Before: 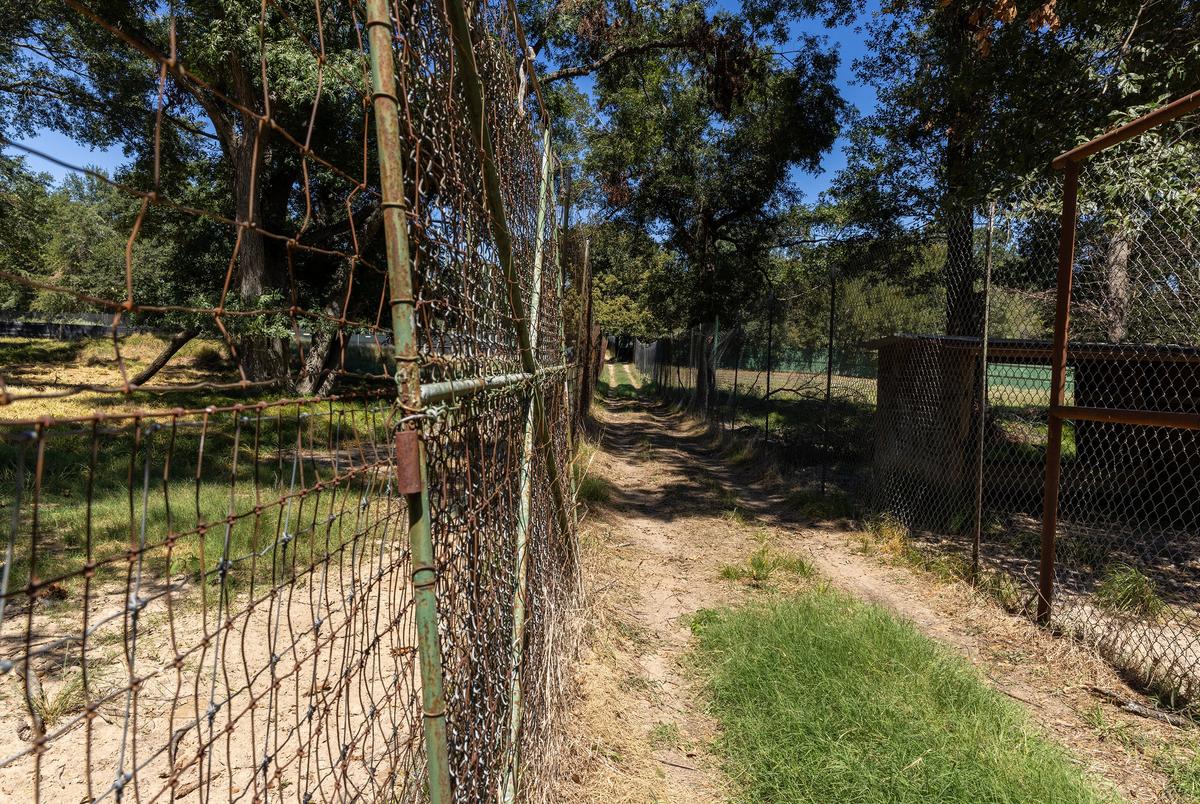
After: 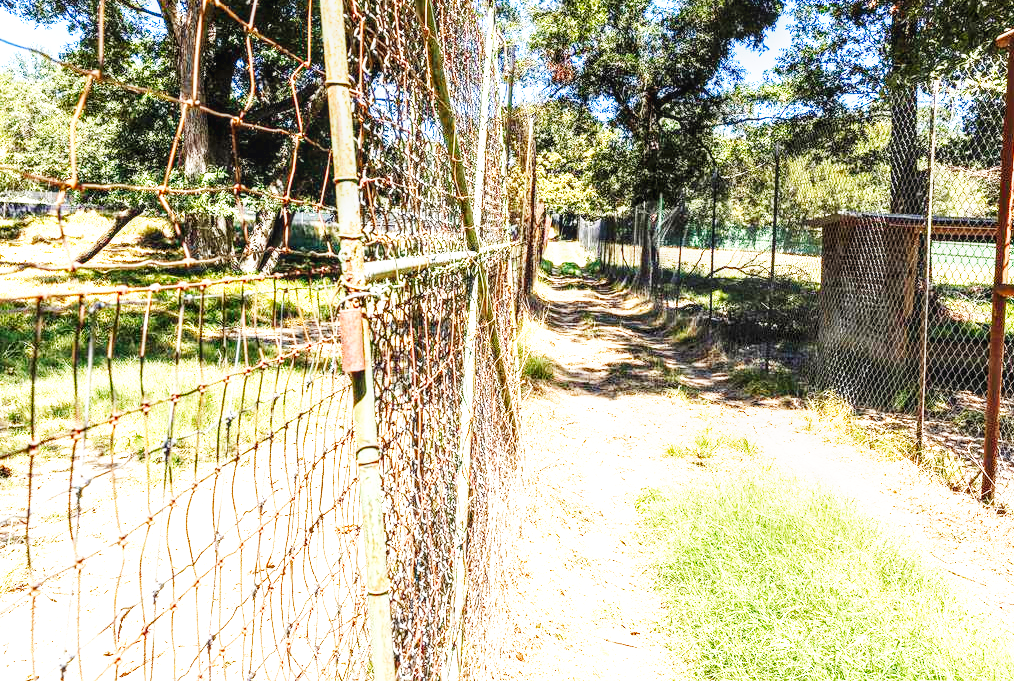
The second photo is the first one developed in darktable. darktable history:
exposure: exposure 1.996 EV, compensate highlight preservation false
tone equalizer: edges refinement/feathering 500, mask exposure compensation -1.57 EV, preserve details no
local contrast: on, module defaults
crop and rotate: left 4.706%, top 15.292%, right 10.717%
base curve: curves: ch0 [(0, 0.003) (0.001, 0.002) (0.006, 0.004) (0.02, 0.022) (0.048, 0.086) (0.094, 0.234) (0.162, 0.431) (0.258, 0.629) (0.385, 0.8) (0.548, 0.918) (0.751, 0.988) (1, 1)], preserve colors none
